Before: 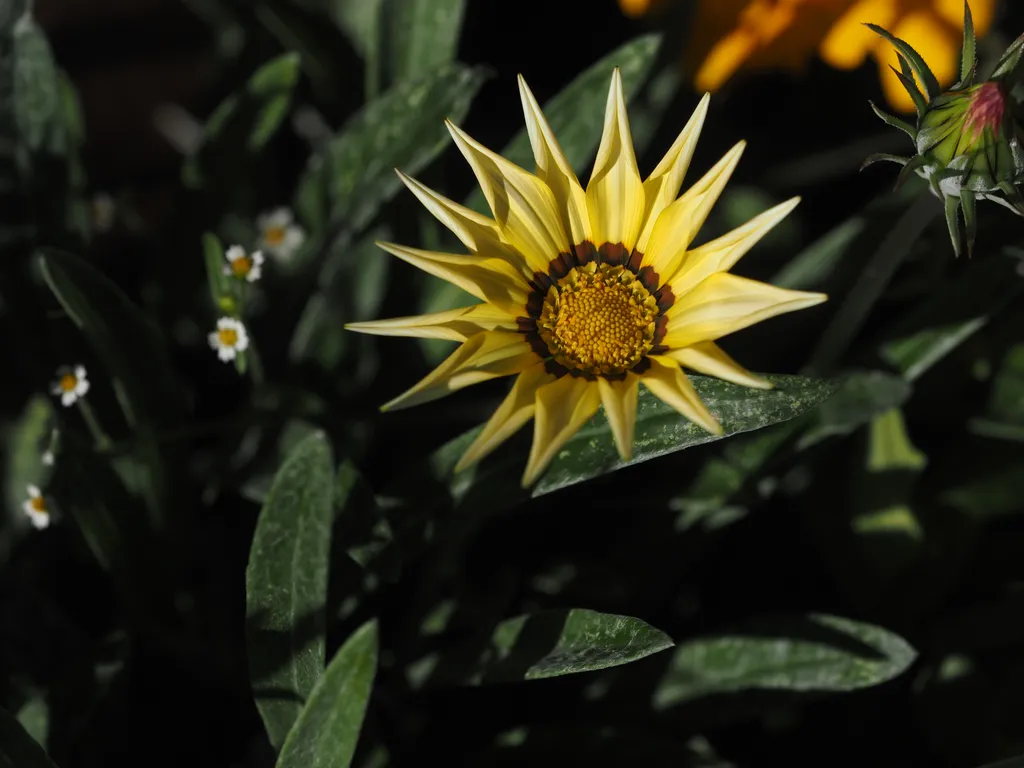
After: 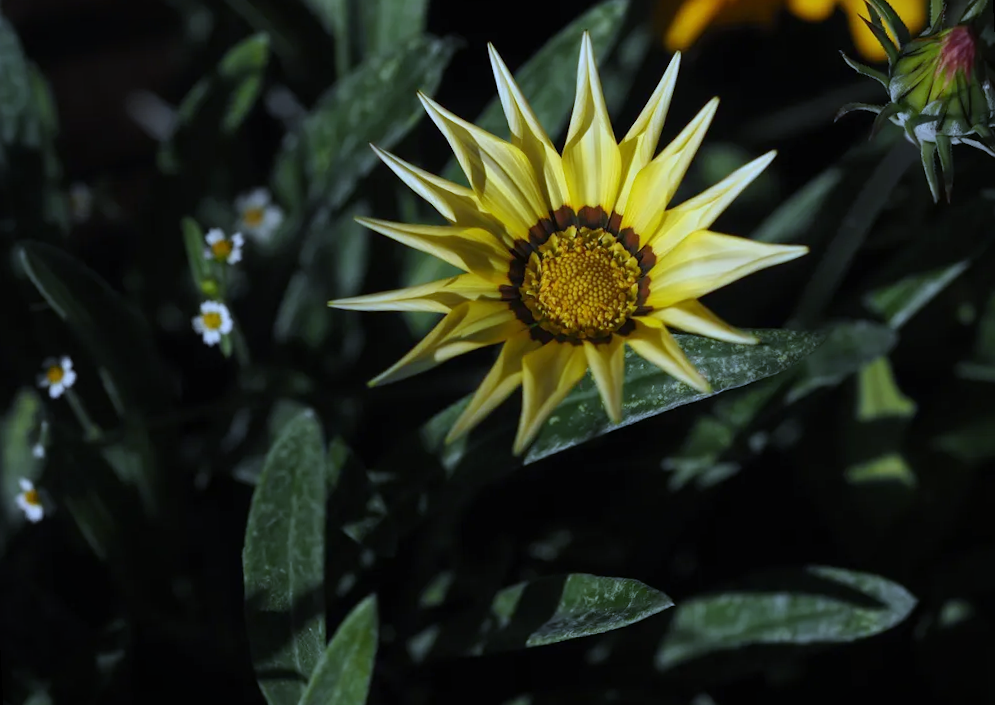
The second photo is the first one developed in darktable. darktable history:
vignetting: fall-off start 97.23%, saturation -0.024, center (-0.033, -0.042), width/height ratio 1.179, unbound false
rotate and perspective: rotation -3°, crop left 0.031, crop right 0.968, crop top 0.07, crop bottom 0.93
white balance: red 0.871, blue 1.249
